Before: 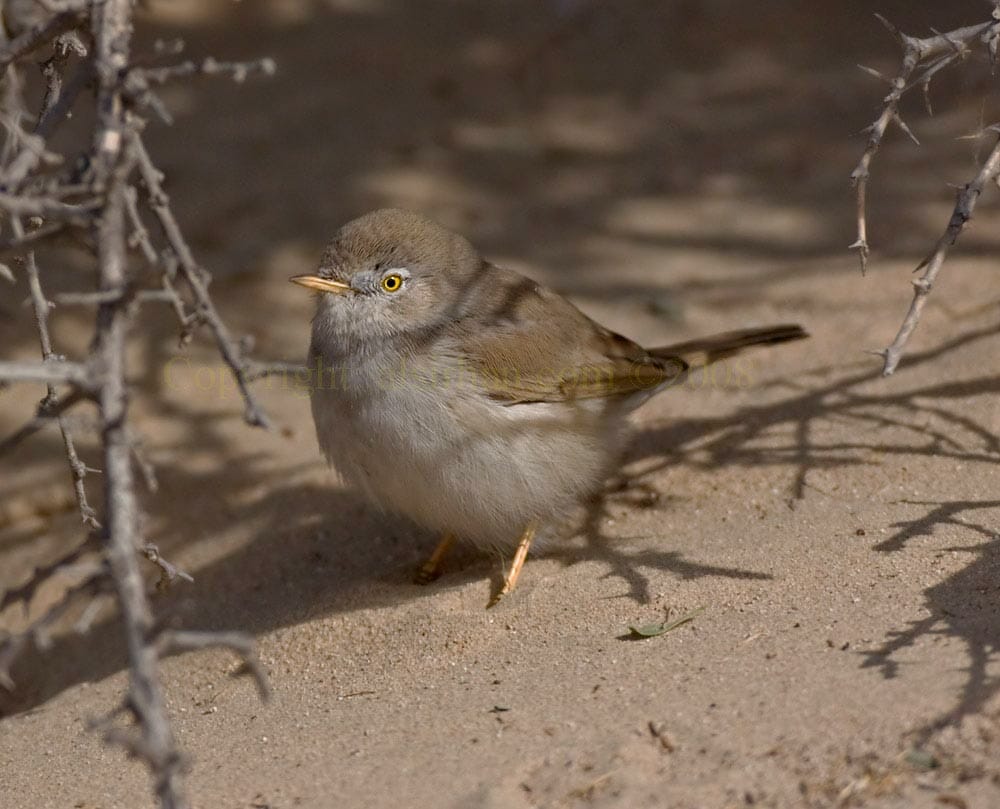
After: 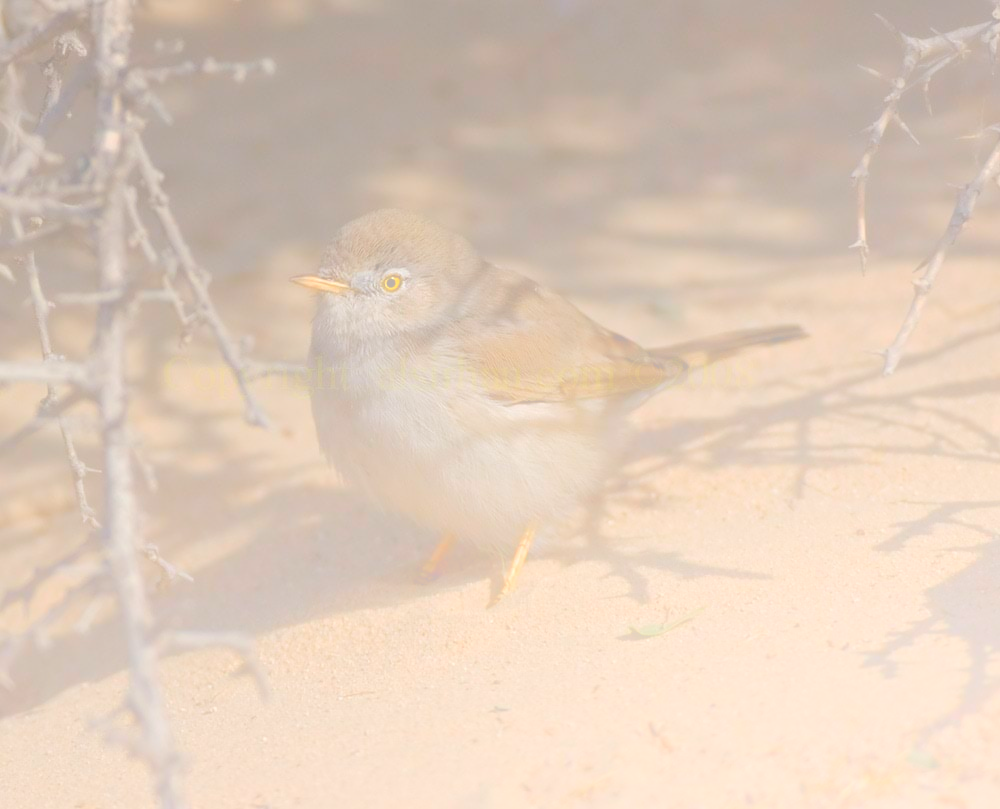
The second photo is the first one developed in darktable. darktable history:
haze removal: strength -0.1, adaptive false
bloom: size 70%, threshold 25%, strength 70%
